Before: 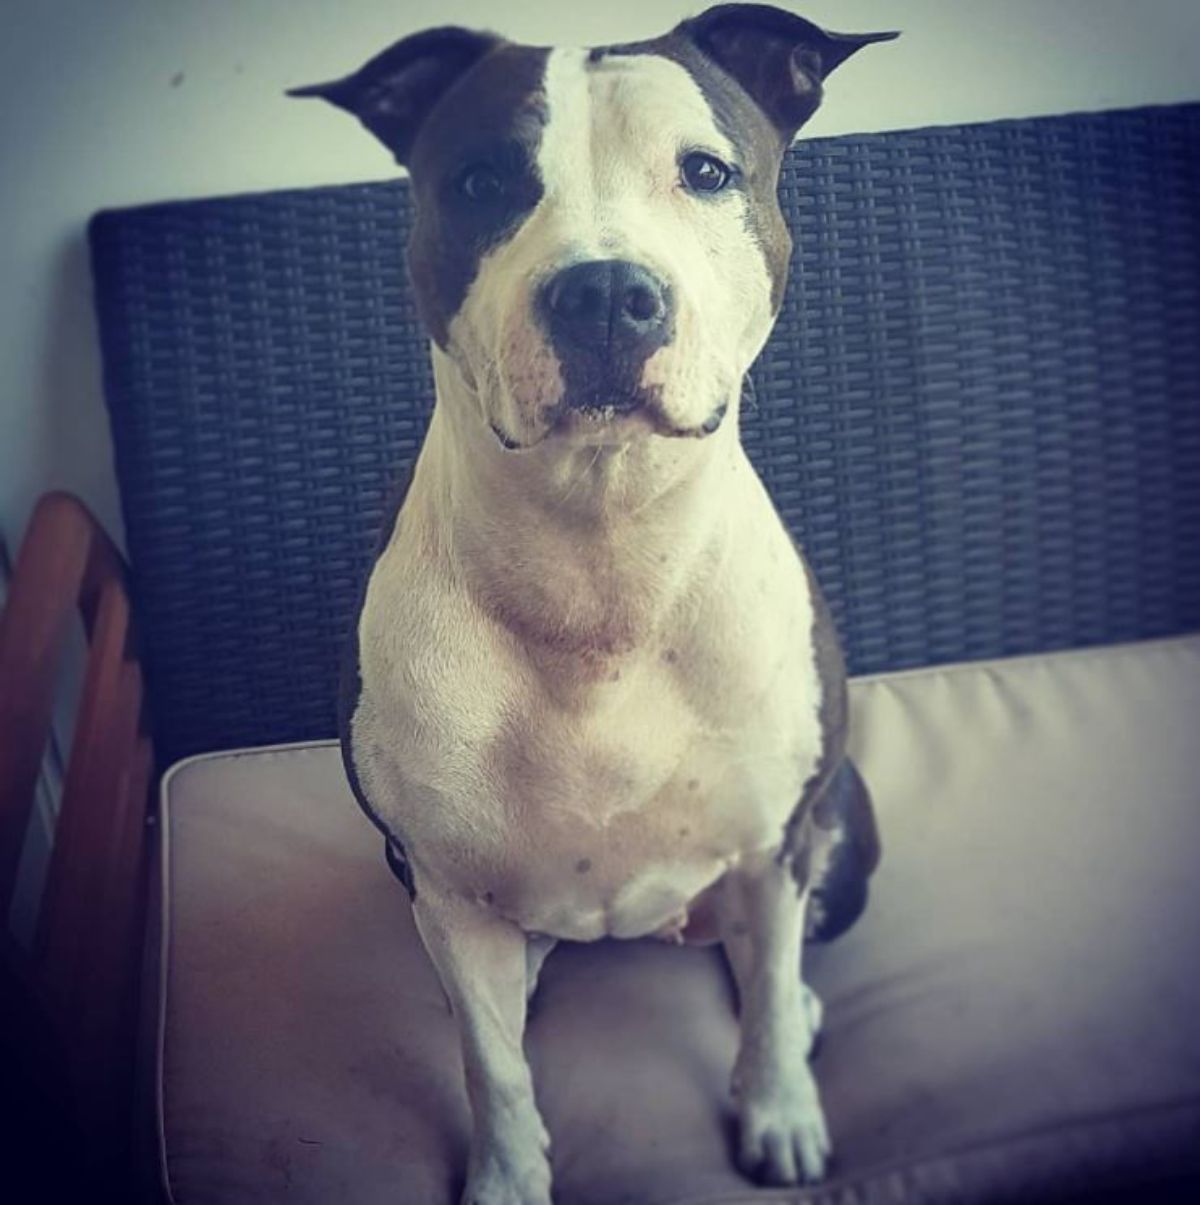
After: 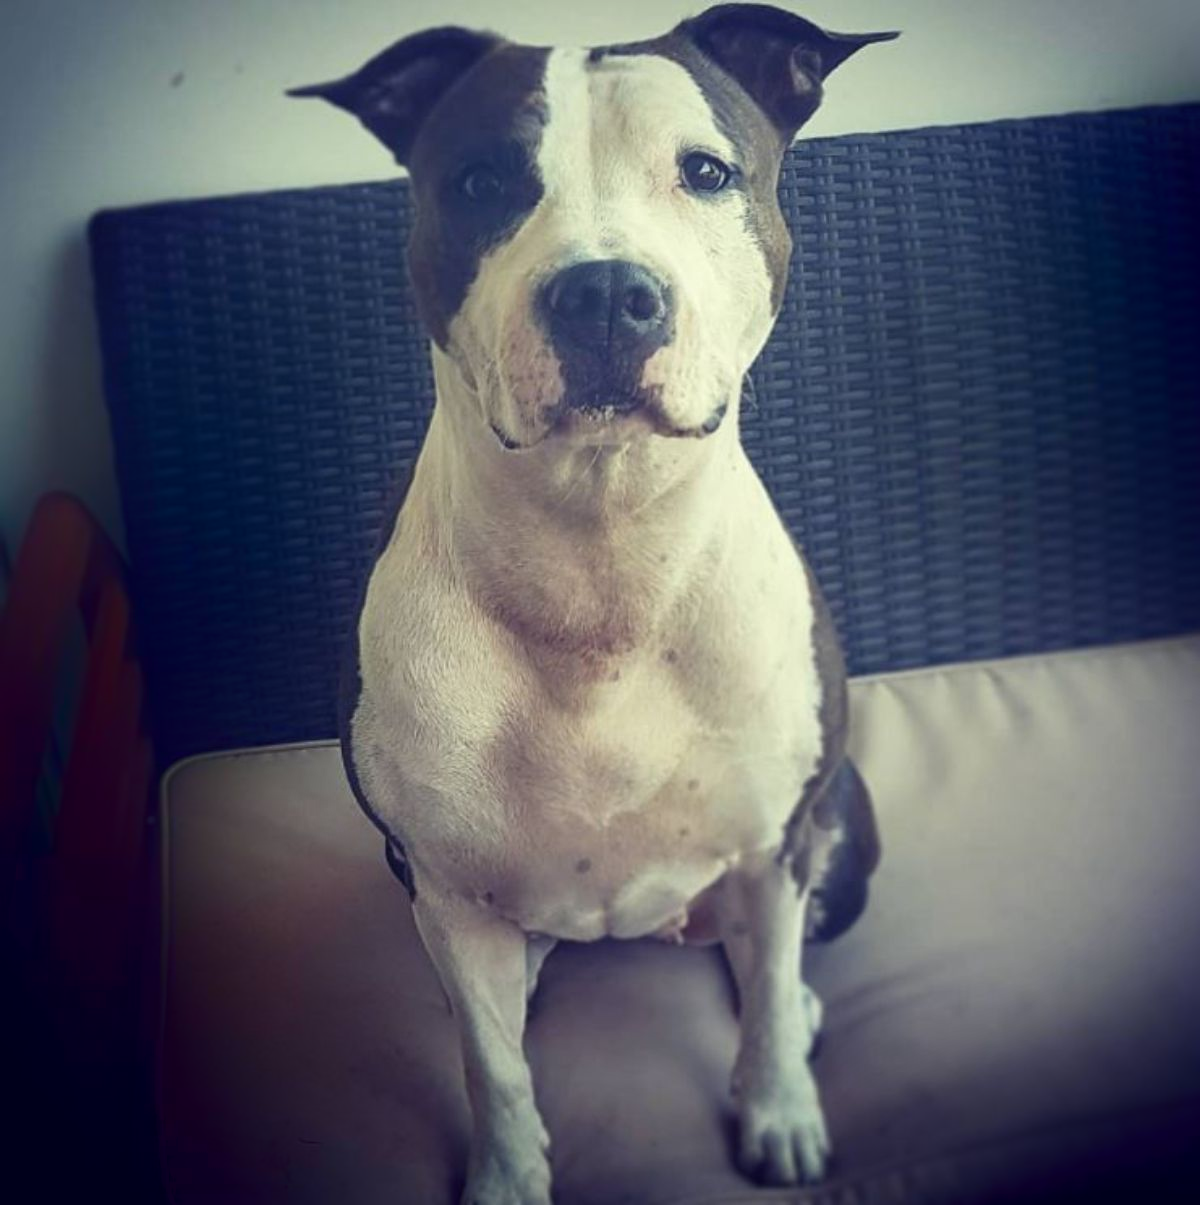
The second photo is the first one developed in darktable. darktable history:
shadows and highlights: shadows -88.62, highlights -36.63, highlights color adjustment 0.327%, soften with gaussian
